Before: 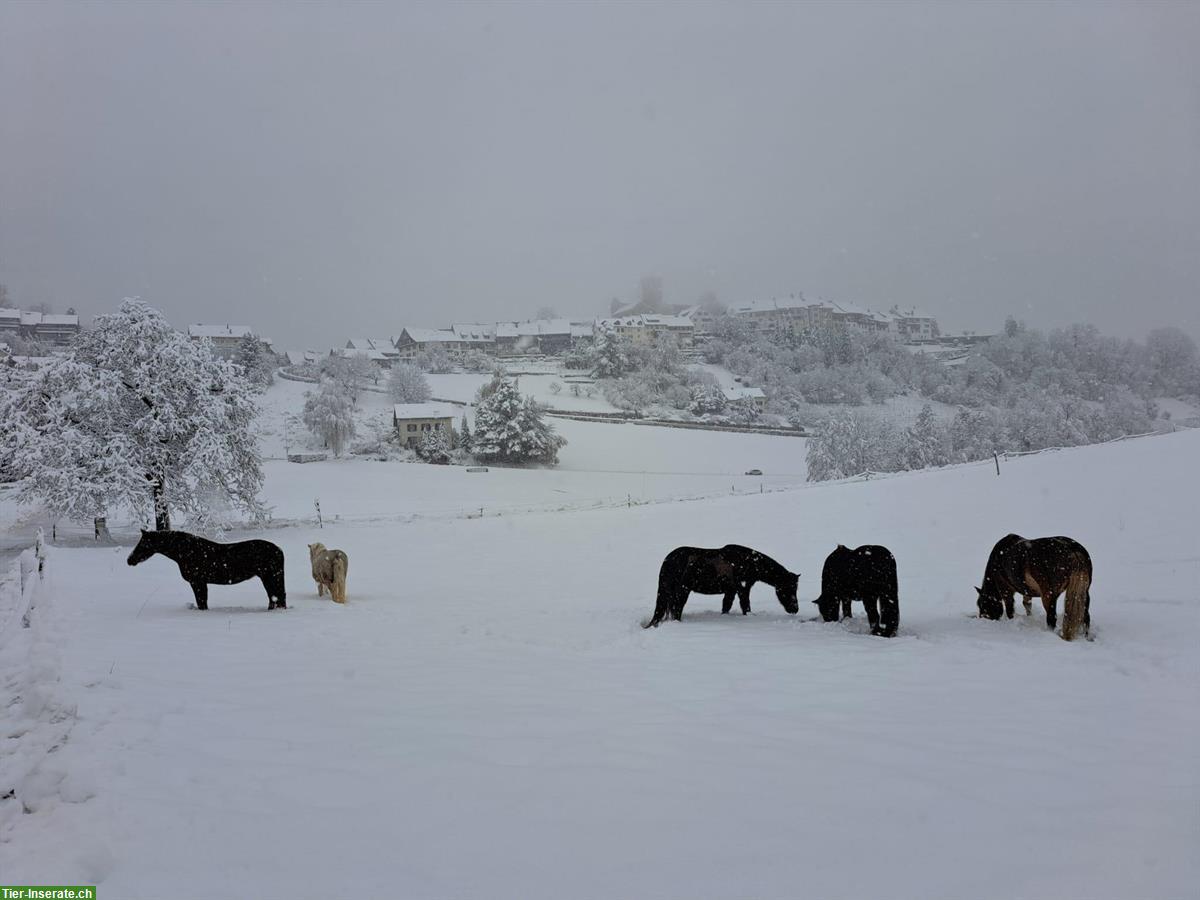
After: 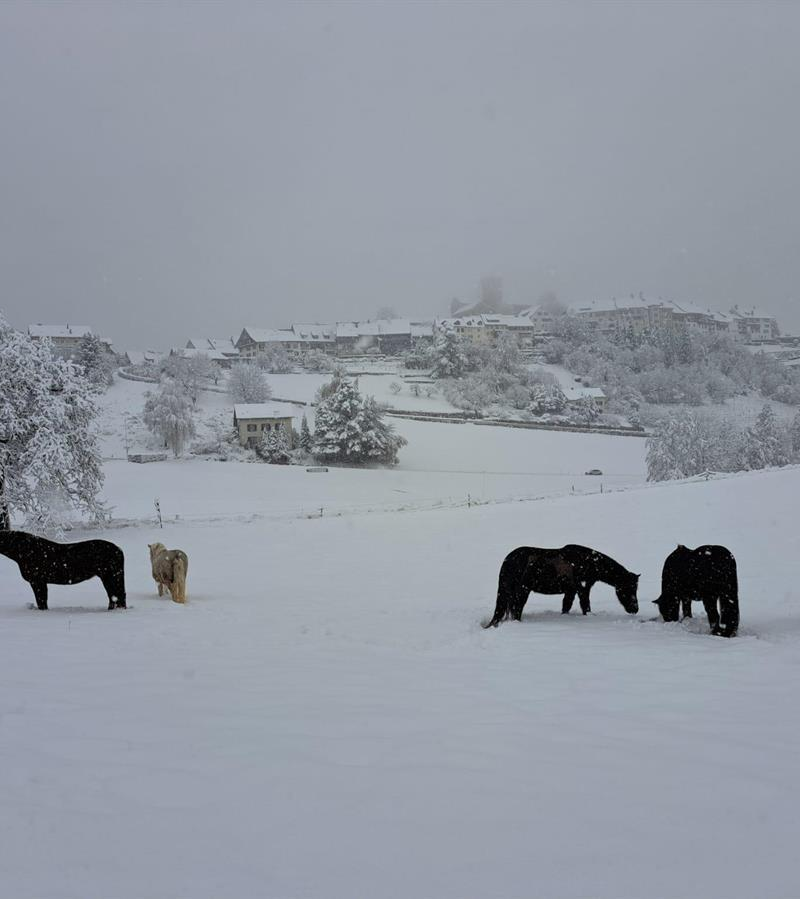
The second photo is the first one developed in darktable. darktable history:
crop and rotate: left 13.345%, right 19.974%
